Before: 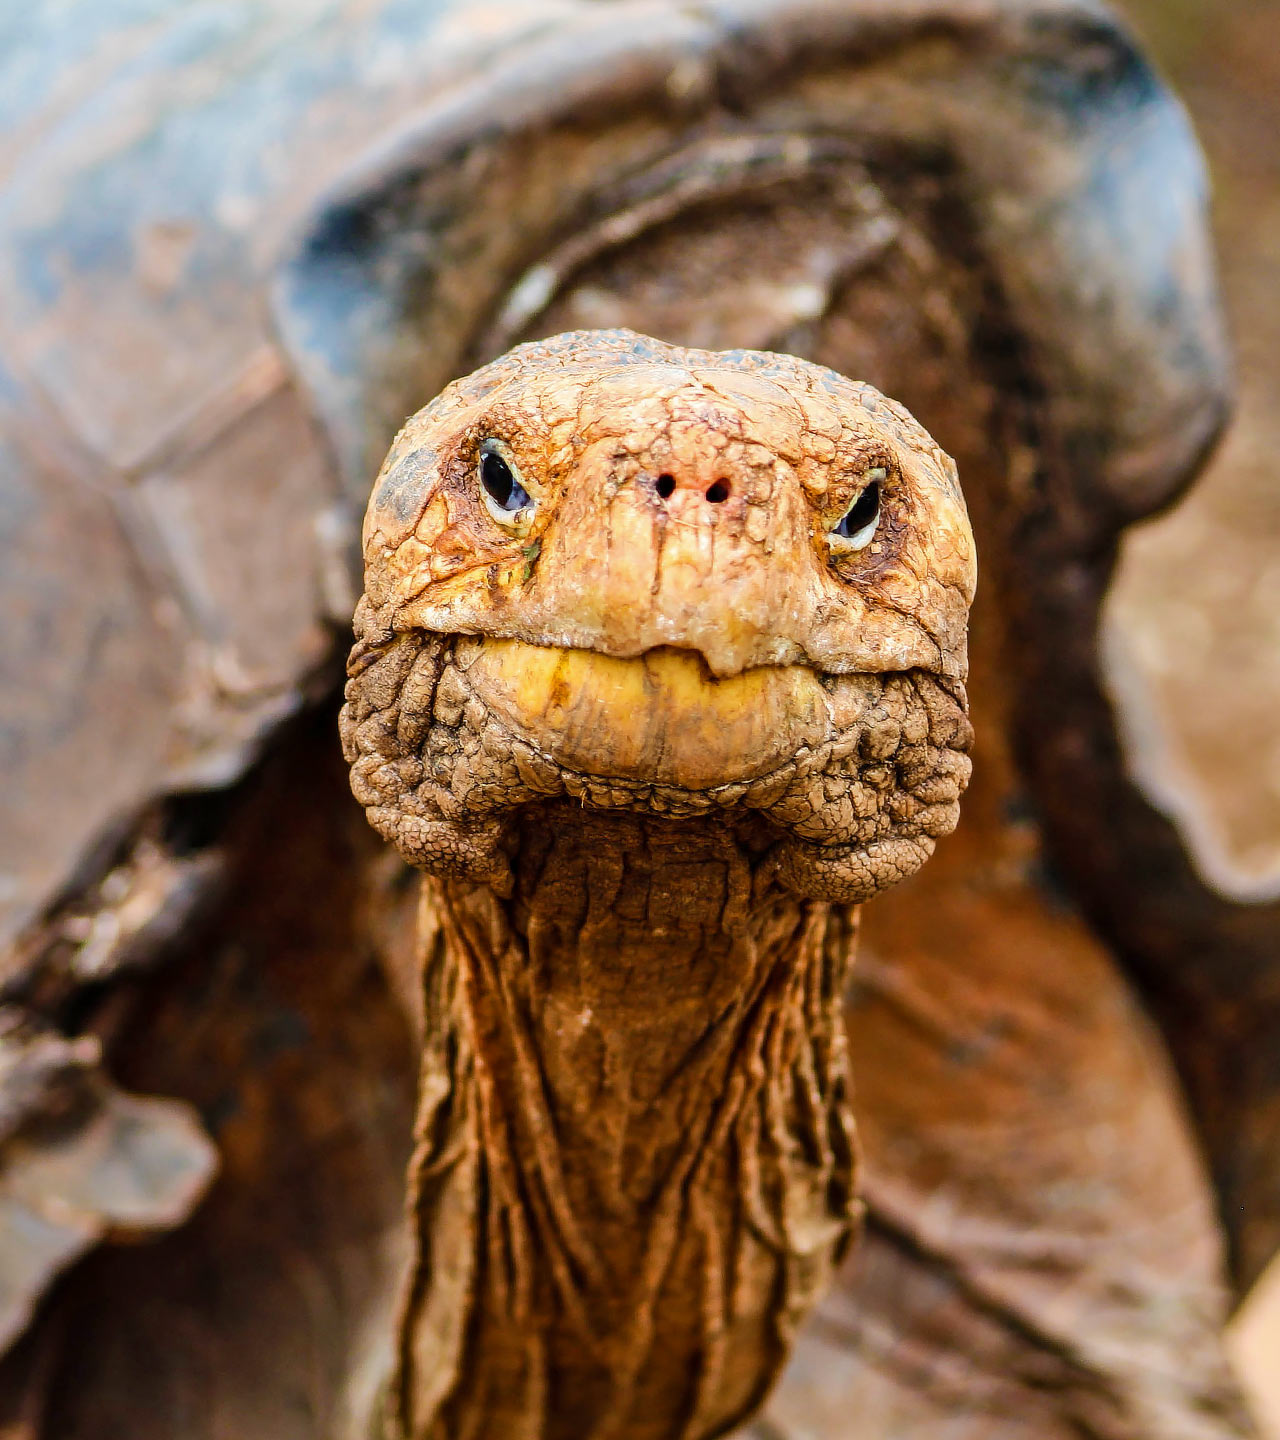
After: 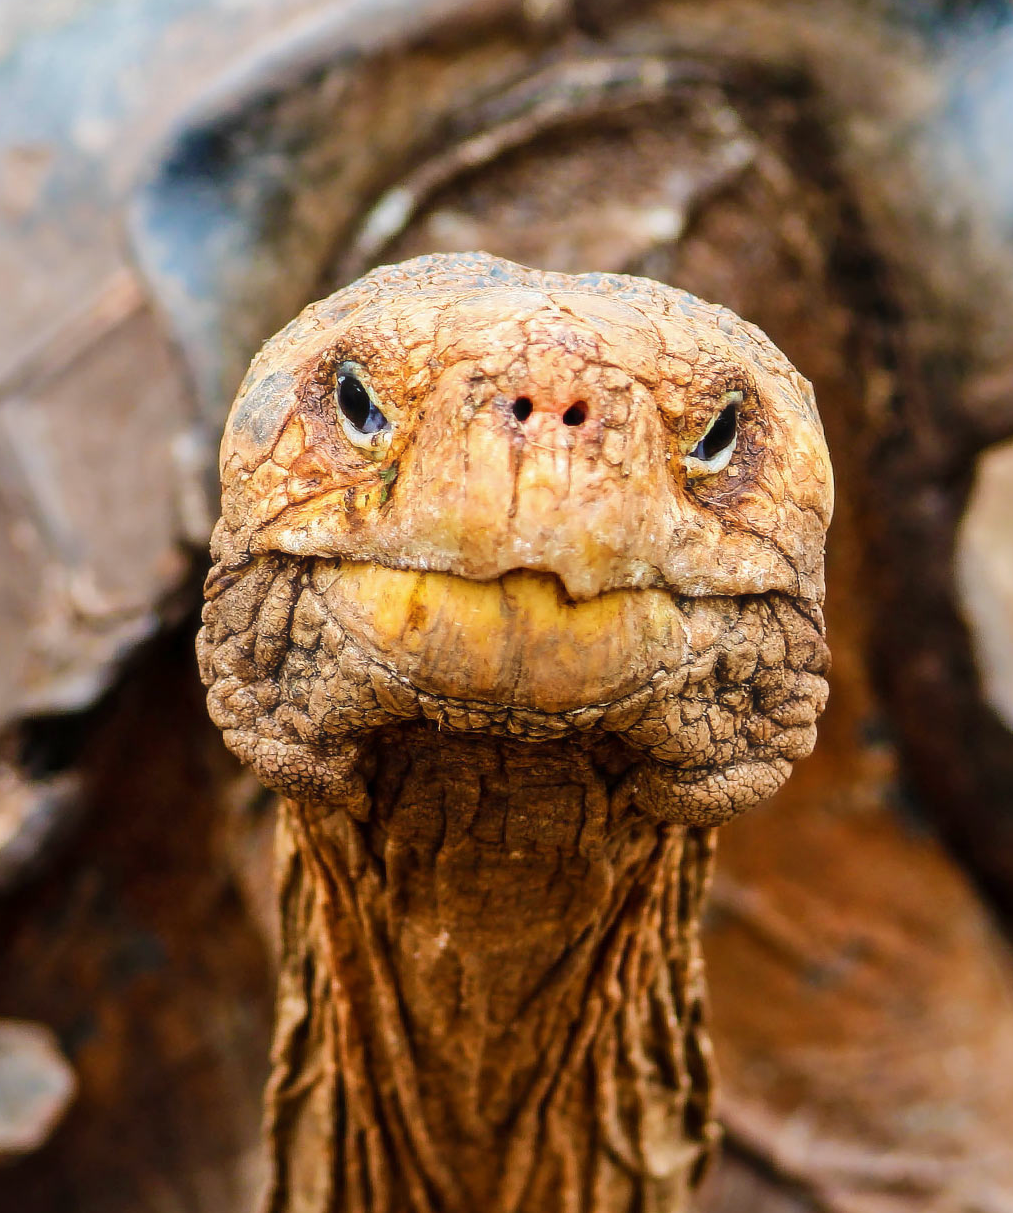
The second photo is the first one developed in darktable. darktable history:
crop: left 11.225%, top 5.381%, right 9.565%, bottom 10.314%
haze removal: strength -0.05
